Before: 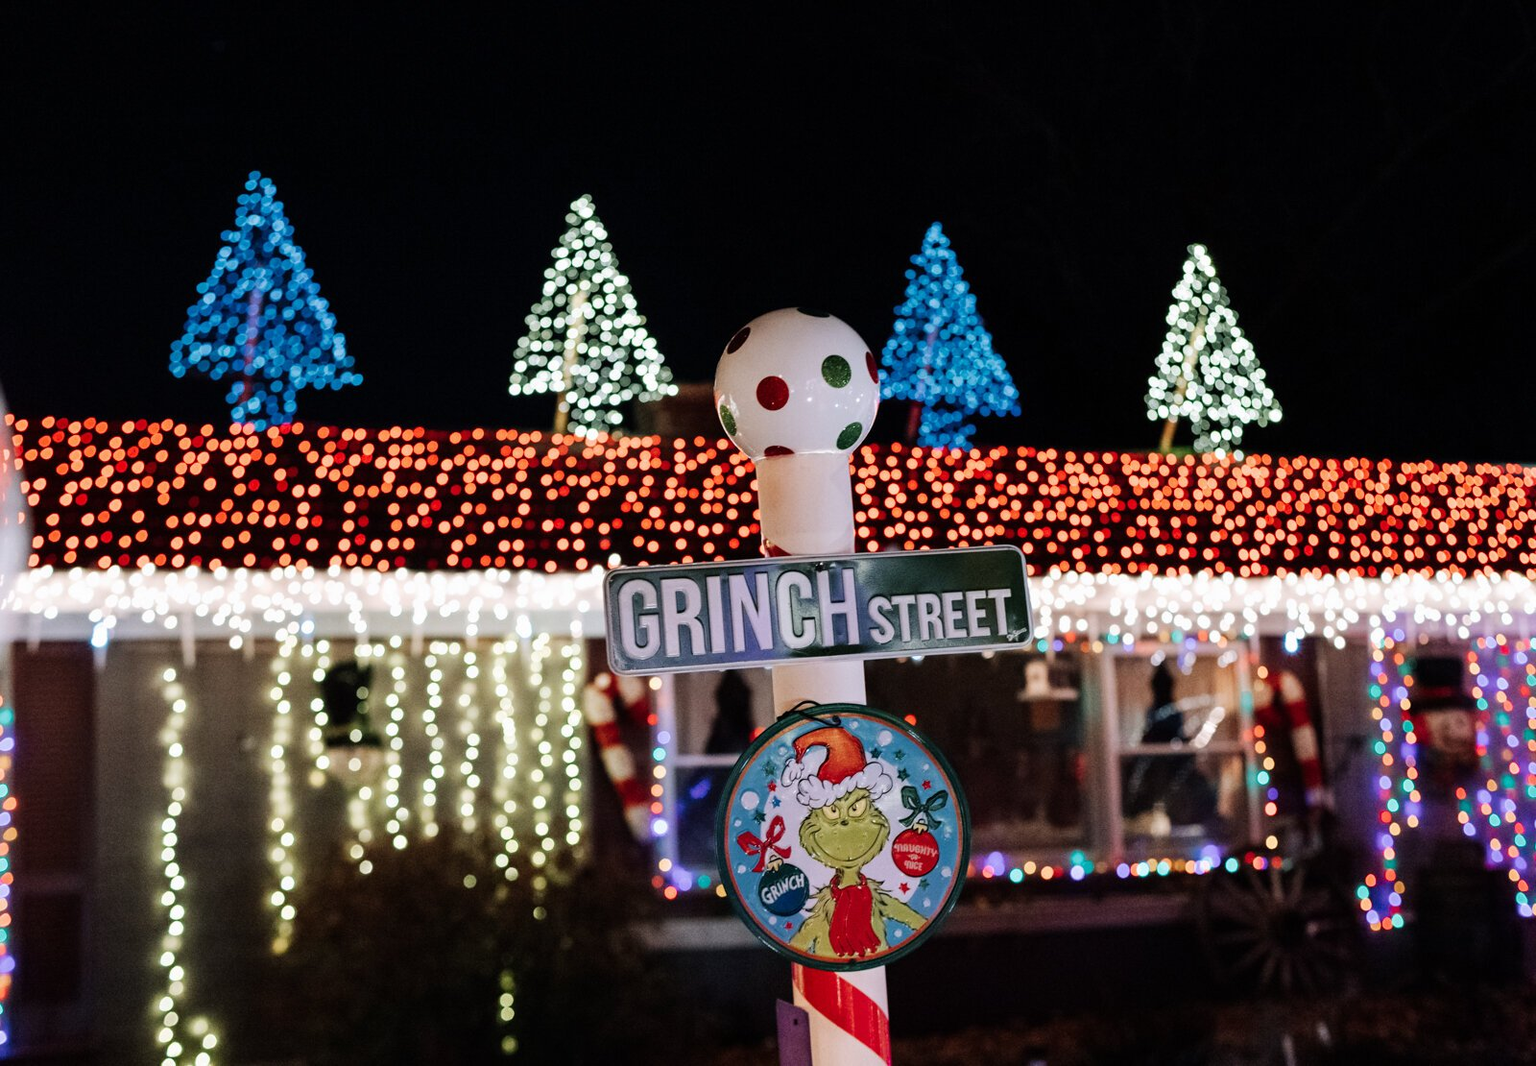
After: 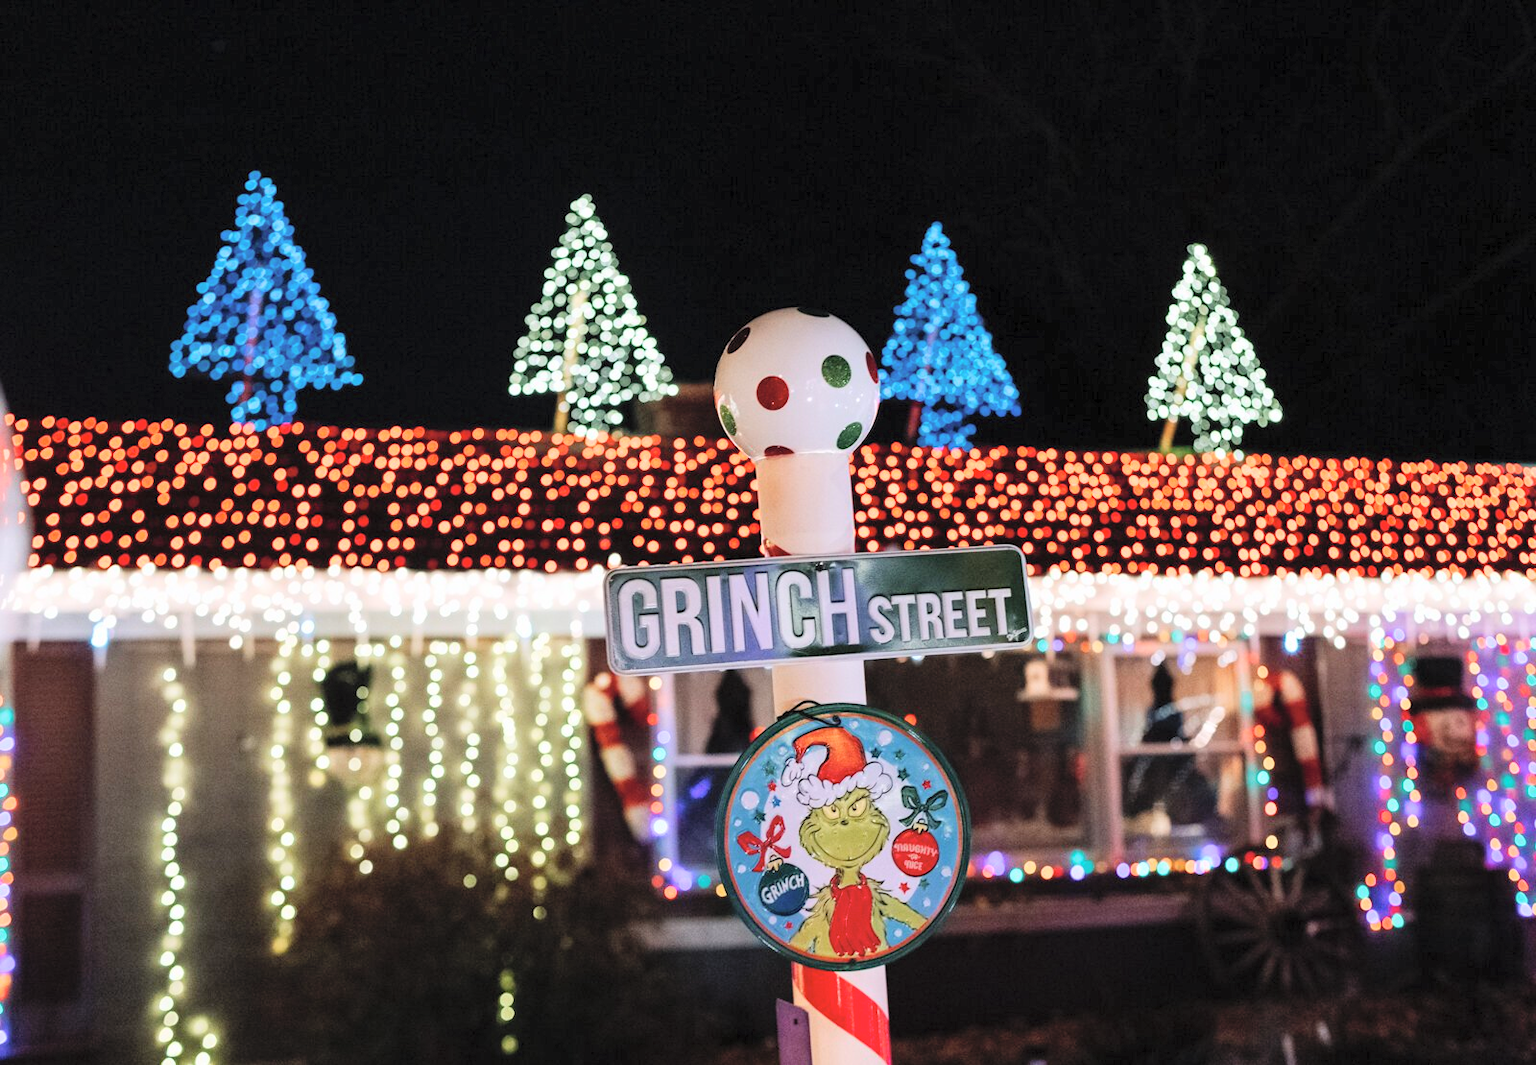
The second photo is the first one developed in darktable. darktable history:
contrast brightness saturation: contrast 0.103, brightness 0.314, saturation 0.14
